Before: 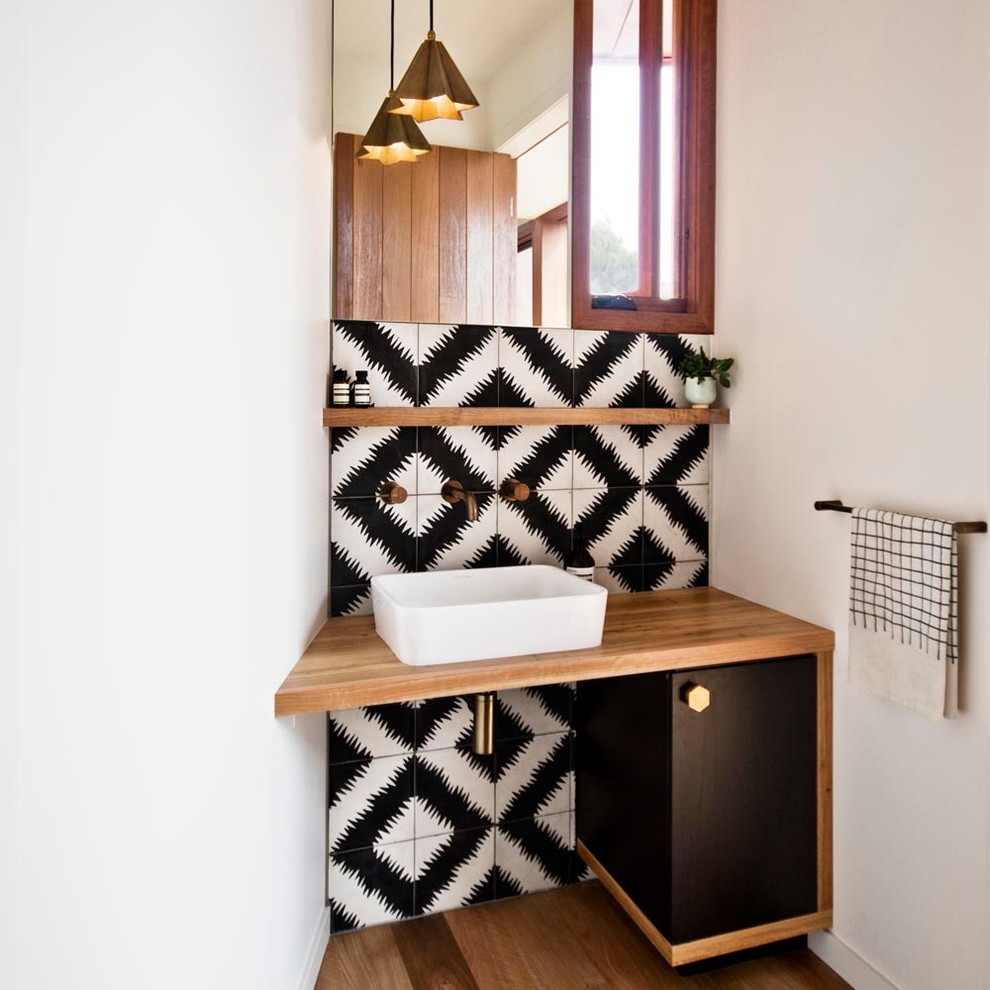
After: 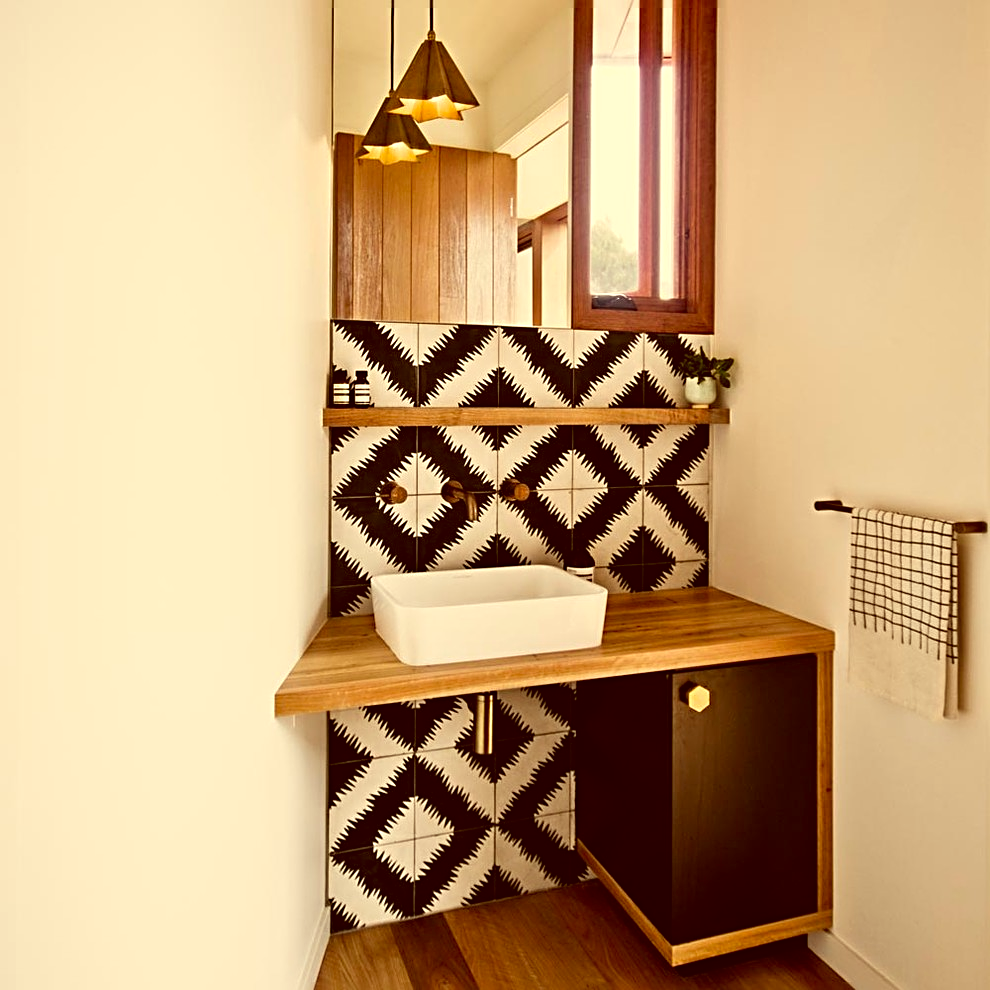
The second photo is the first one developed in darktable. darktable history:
sharpen: radius 3.126
color correction: highlights a* 1.21, highlights b* 23.76, shadows a* 16.06, shadows b* 24.82
